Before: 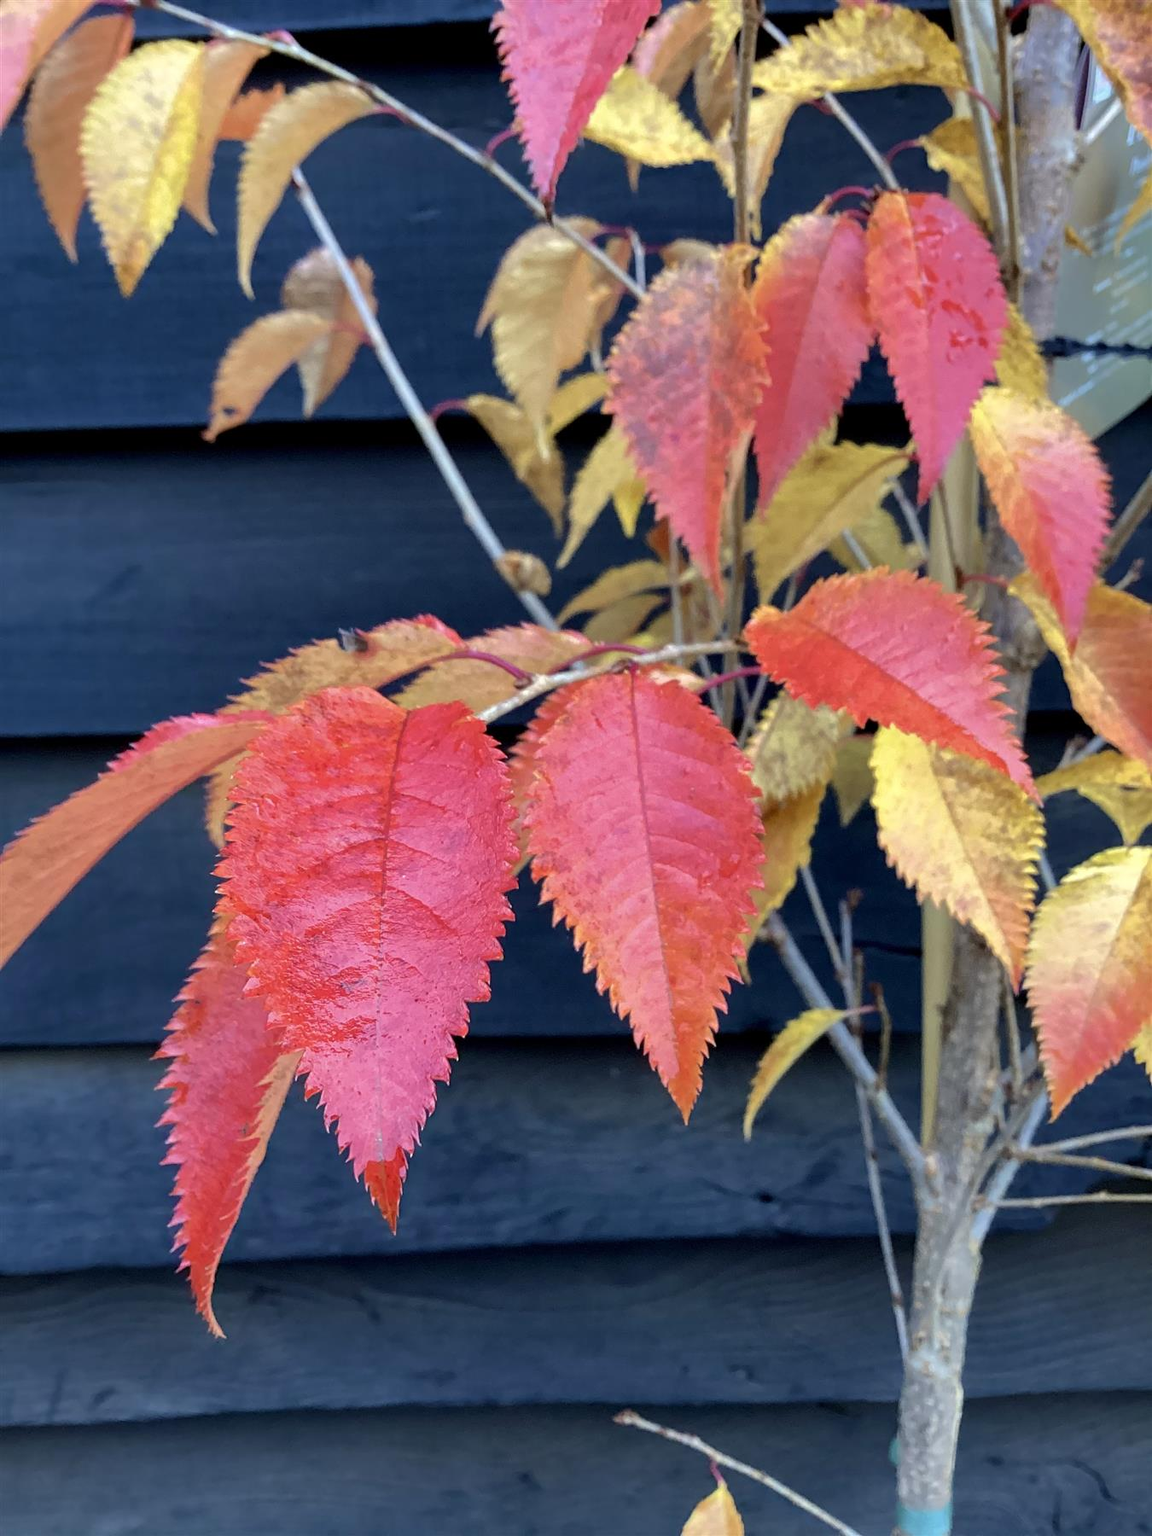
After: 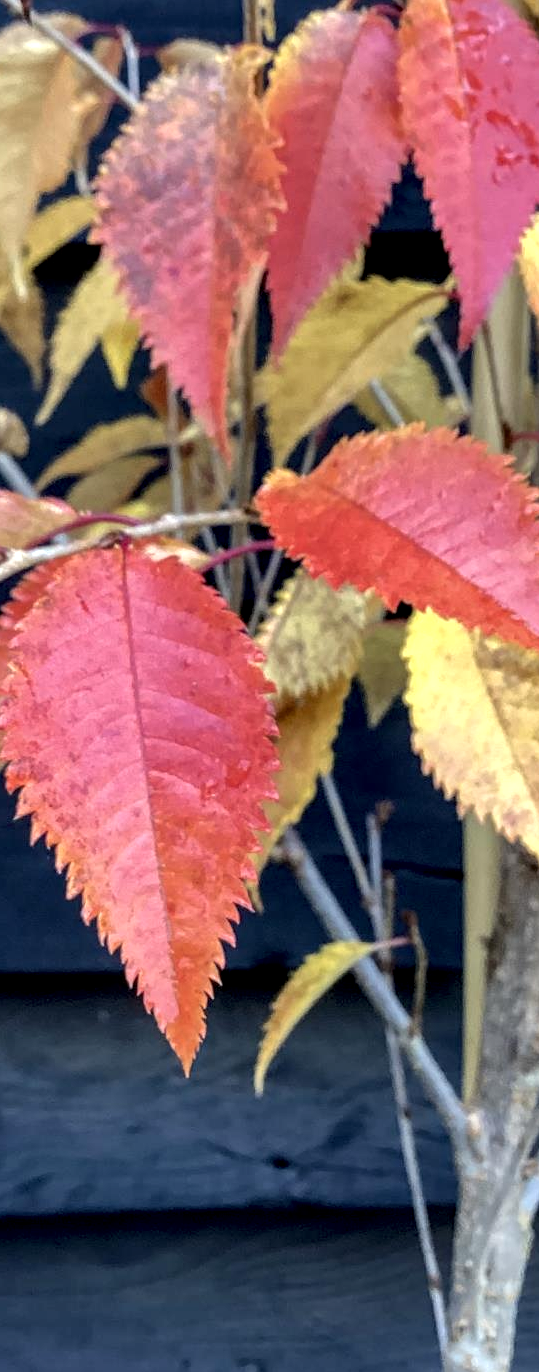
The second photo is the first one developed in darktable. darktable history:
local contrast: highlights 59%, detail 145%
exposure: exposure 0.127 EV, compensate highlight preservation false
crop: left 45.721%, top 13.393%, right 14.118%, bottom 10.01%
